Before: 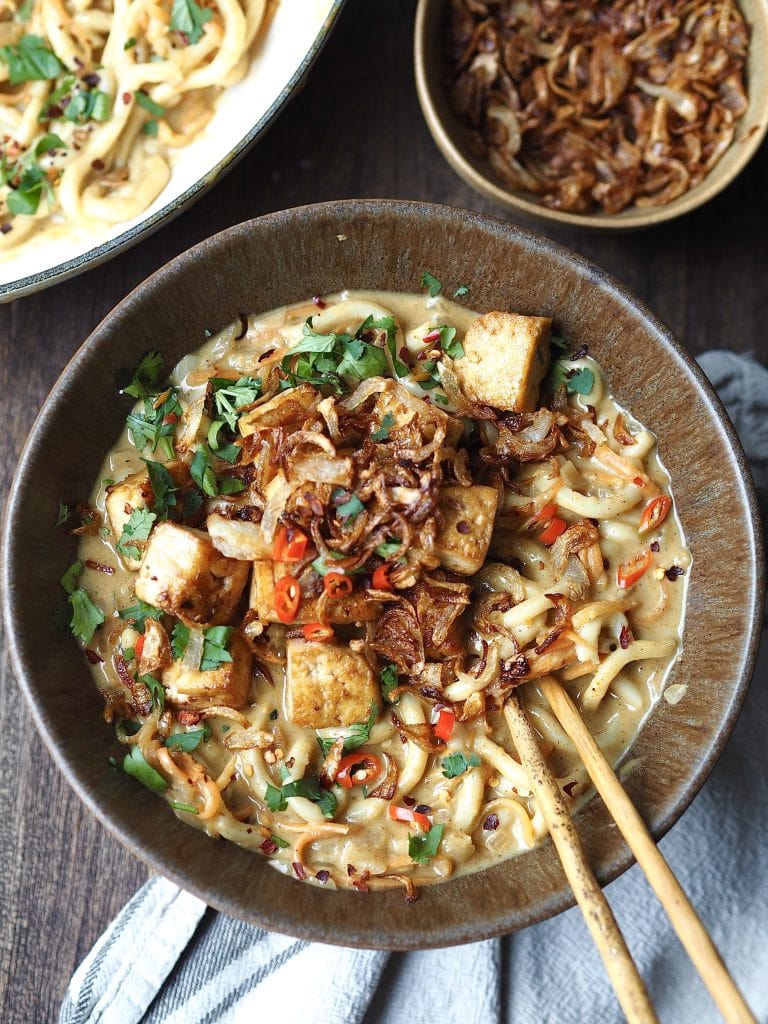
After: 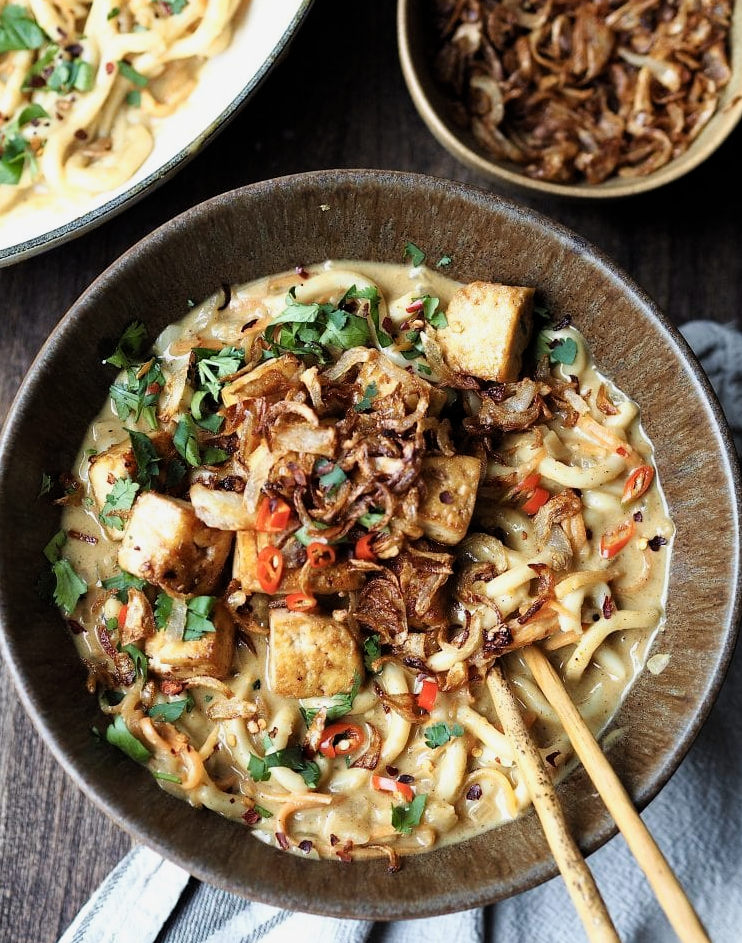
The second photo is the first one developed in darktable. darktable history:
filmic rgb: middle gray luminance 21.96%, black relative exposure -14 EV, white relative exposure 2.95 EV, target black luminance 0%, hardness 8.76, latitude 59.7%, contrast 1.205, highlights saturation mix 4.74%, shadows ↔ highlights balance 41.3%
crop: left 2.325%, top 2.942%, right 0.964%, bottom 4.958%
